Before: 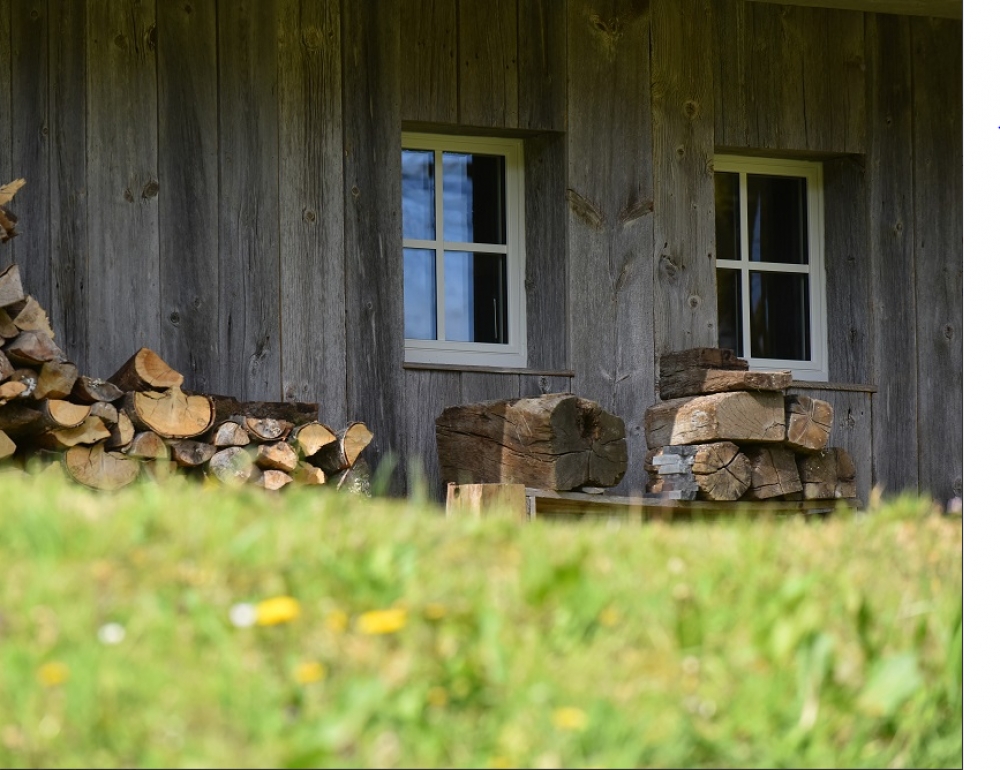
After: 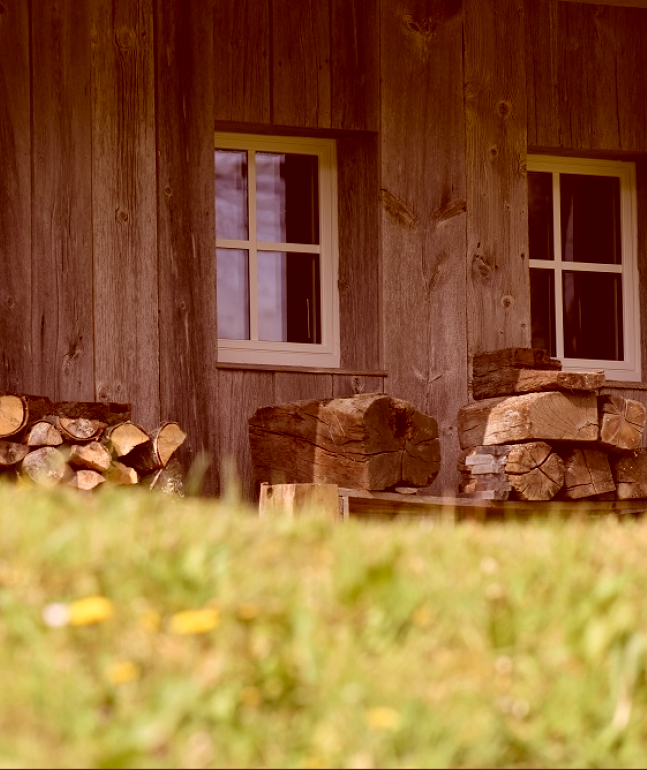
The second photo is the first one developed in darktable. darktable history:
color correction: highlights a* 9.22, highlights b* 8.59, shadows a* 39.42, shadows b* 39.34, saturation 0.797
crop and rotate: left 18.752%, right 16.538%
